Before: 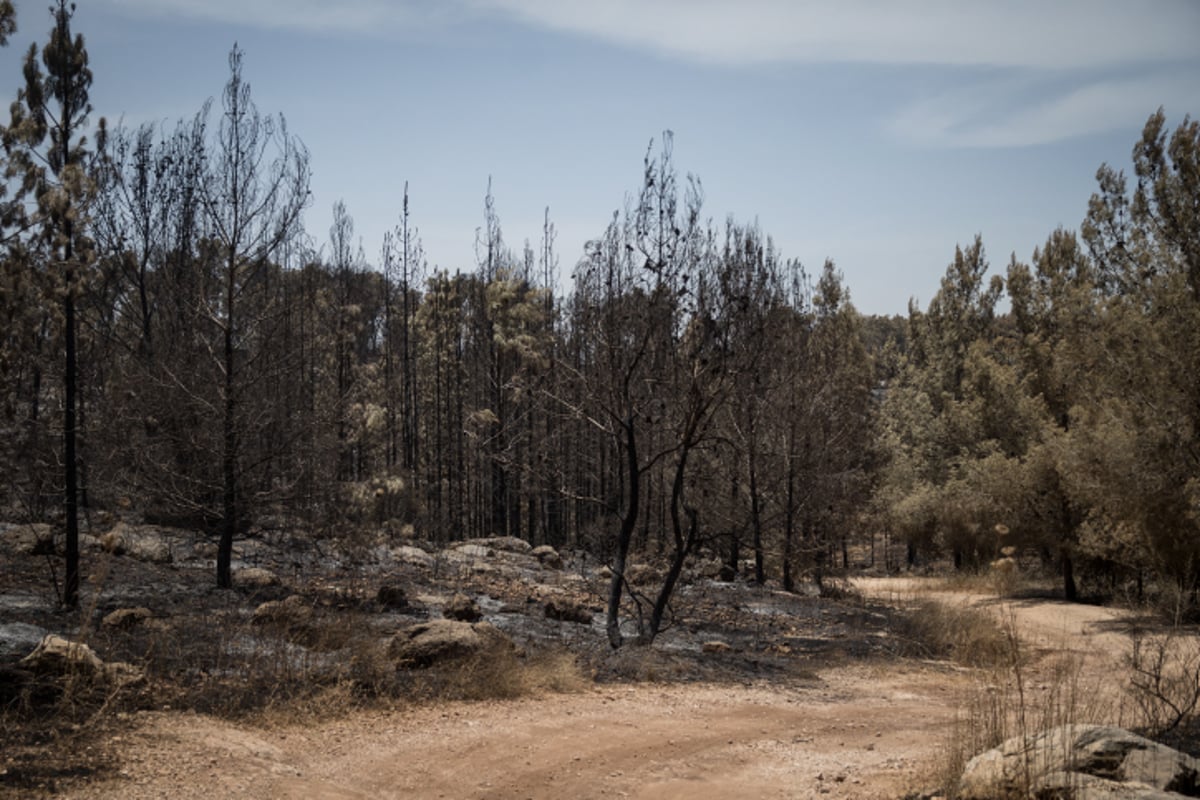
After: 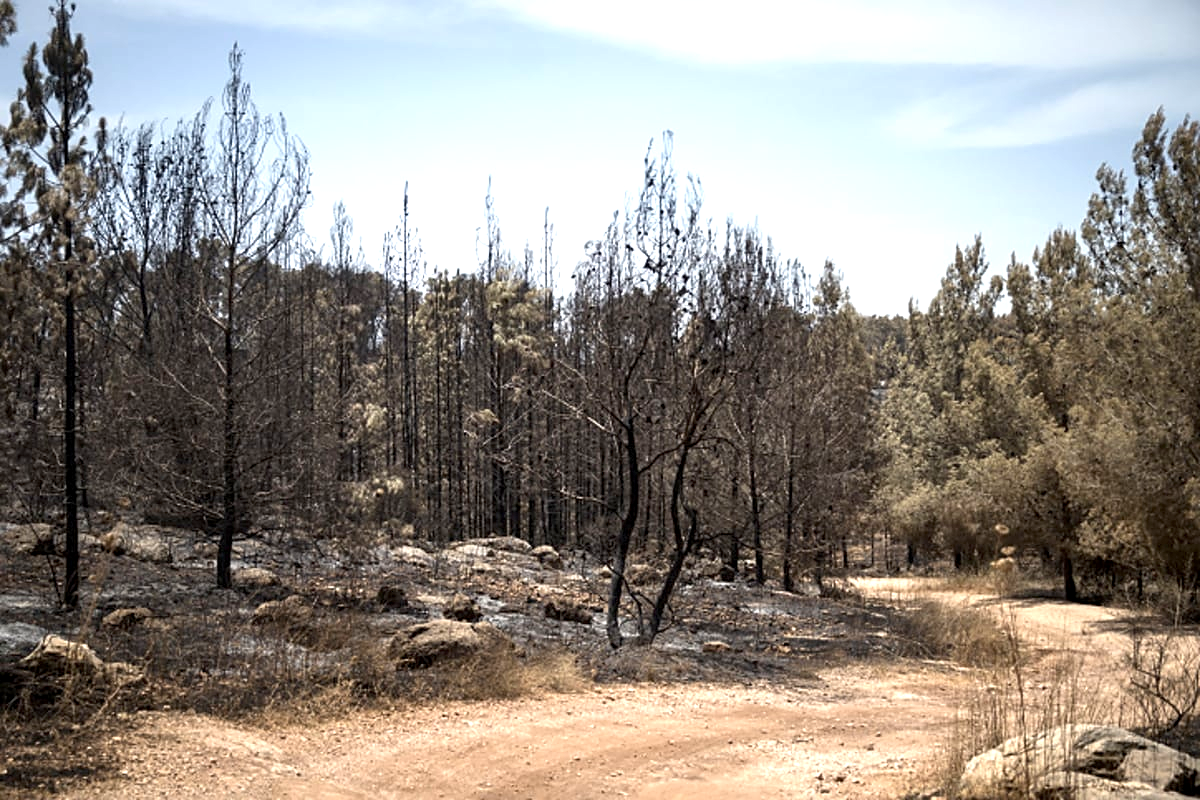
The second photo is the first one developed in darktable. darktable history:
exposure: black level correction 0.001, exposure 1.12 EV, compensate highlight preservation false
sharpen: on, module defaults
